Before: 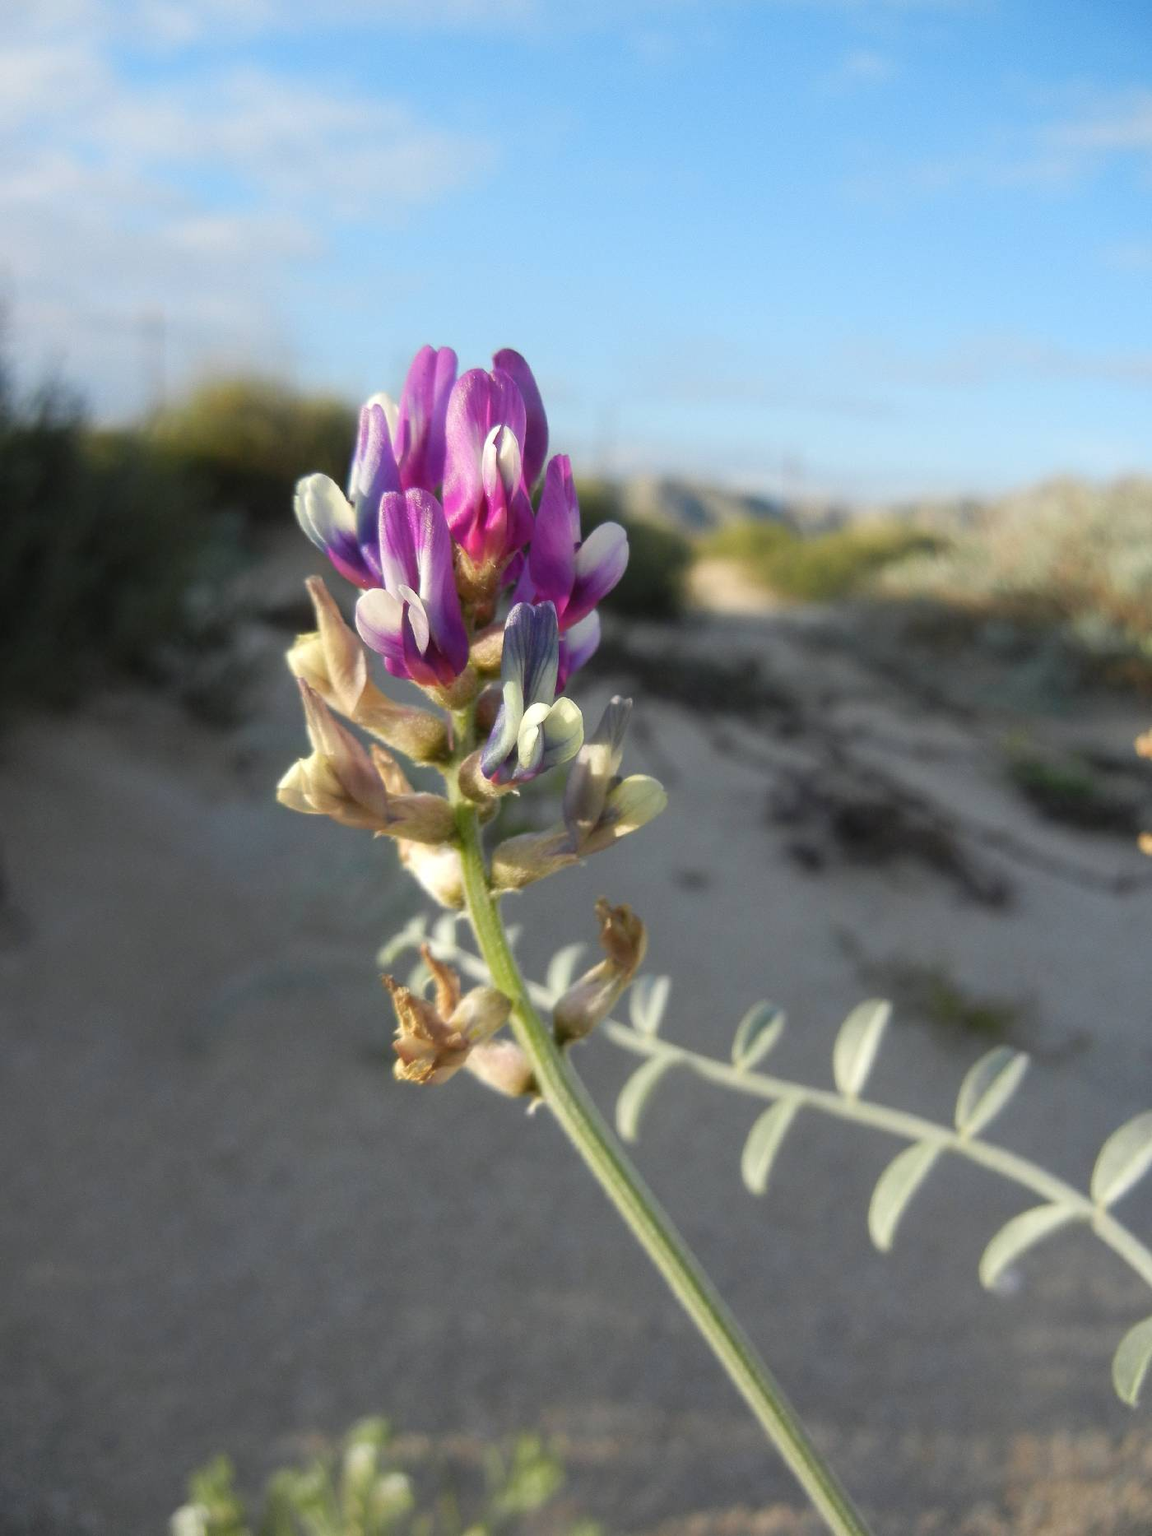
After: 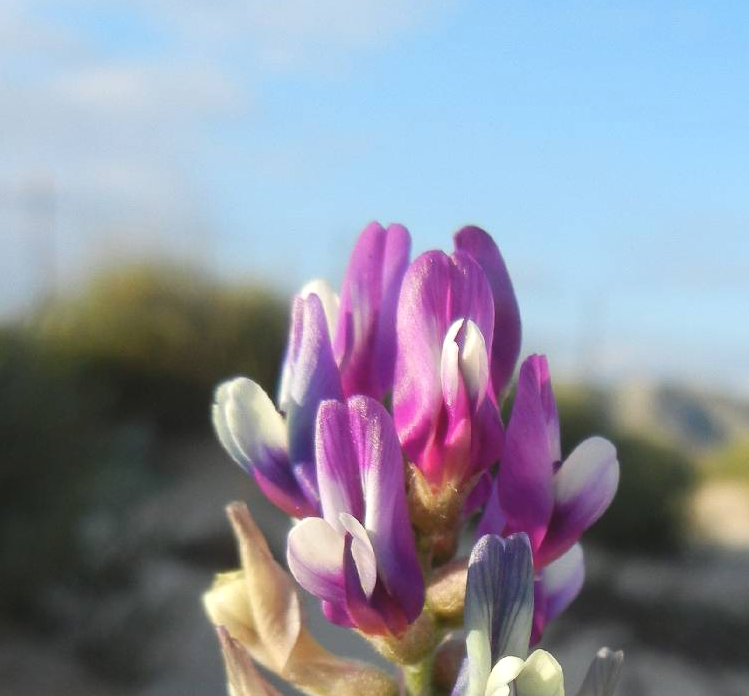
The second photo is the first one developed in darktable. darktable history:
exposure: black level correction -0.005, exposure 0.057 EV, compensate exposure bias true, compensate highlight preservation false
crop: left 10.365%, top 10.658%, right 36.114%, bottom 52.016%
